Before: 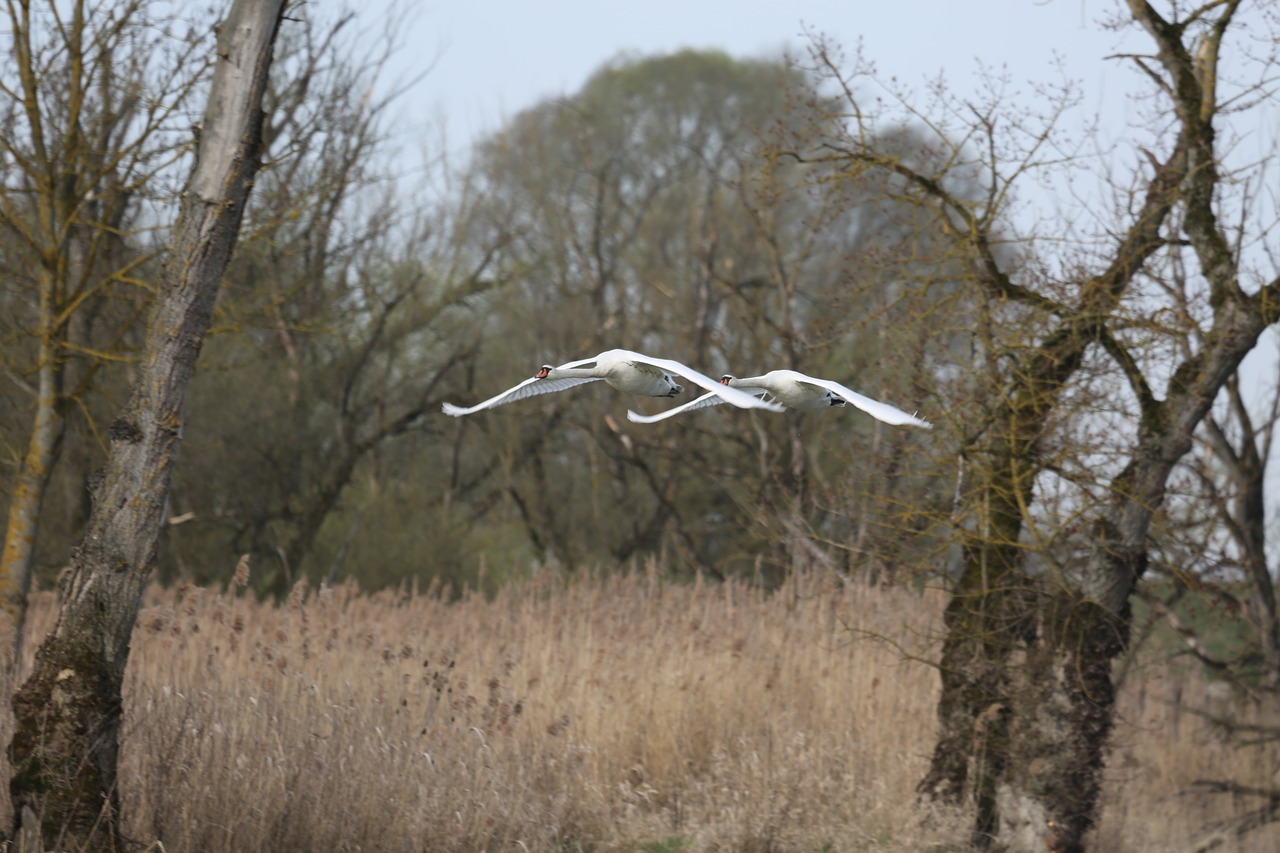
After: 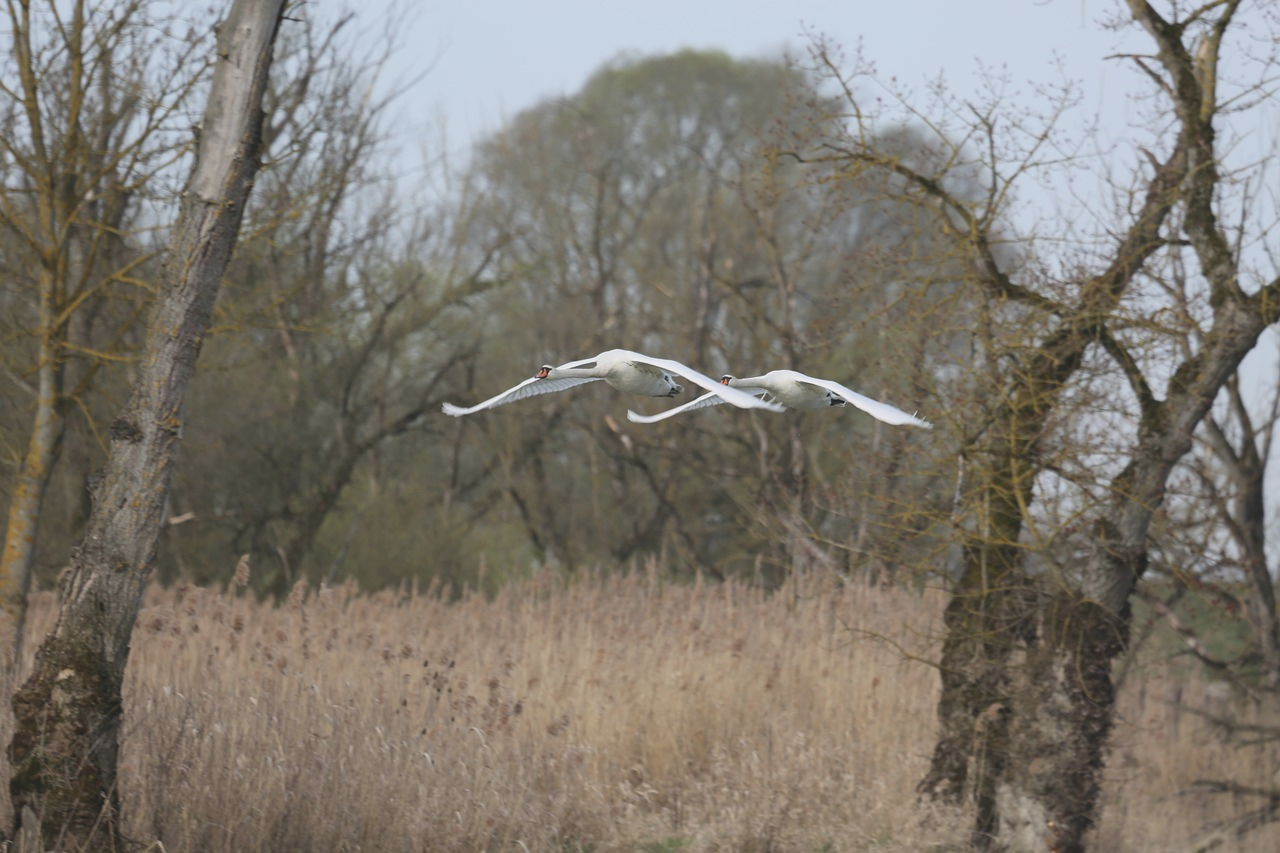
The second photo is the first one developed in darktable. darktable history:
contrast brightness saturation: contrast -0.137, brightness 0.04, saturation -0.117
